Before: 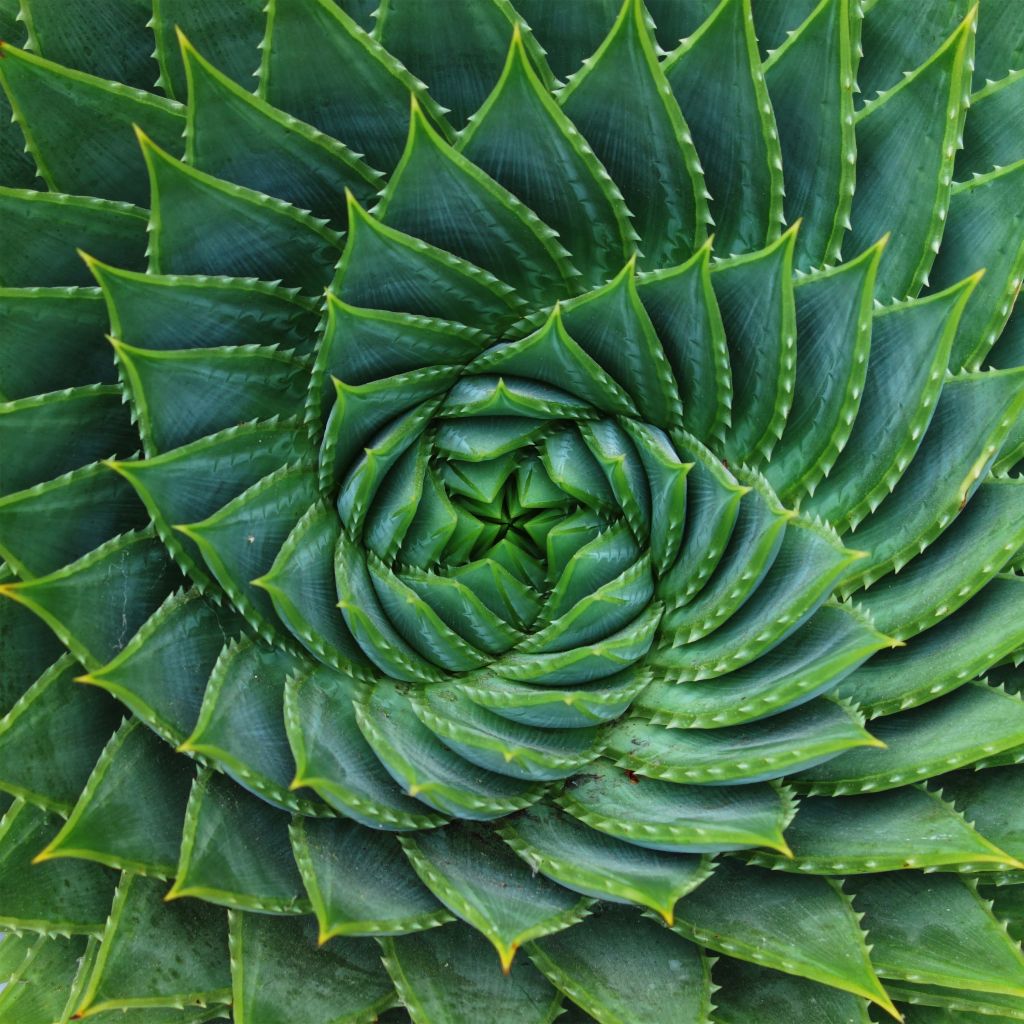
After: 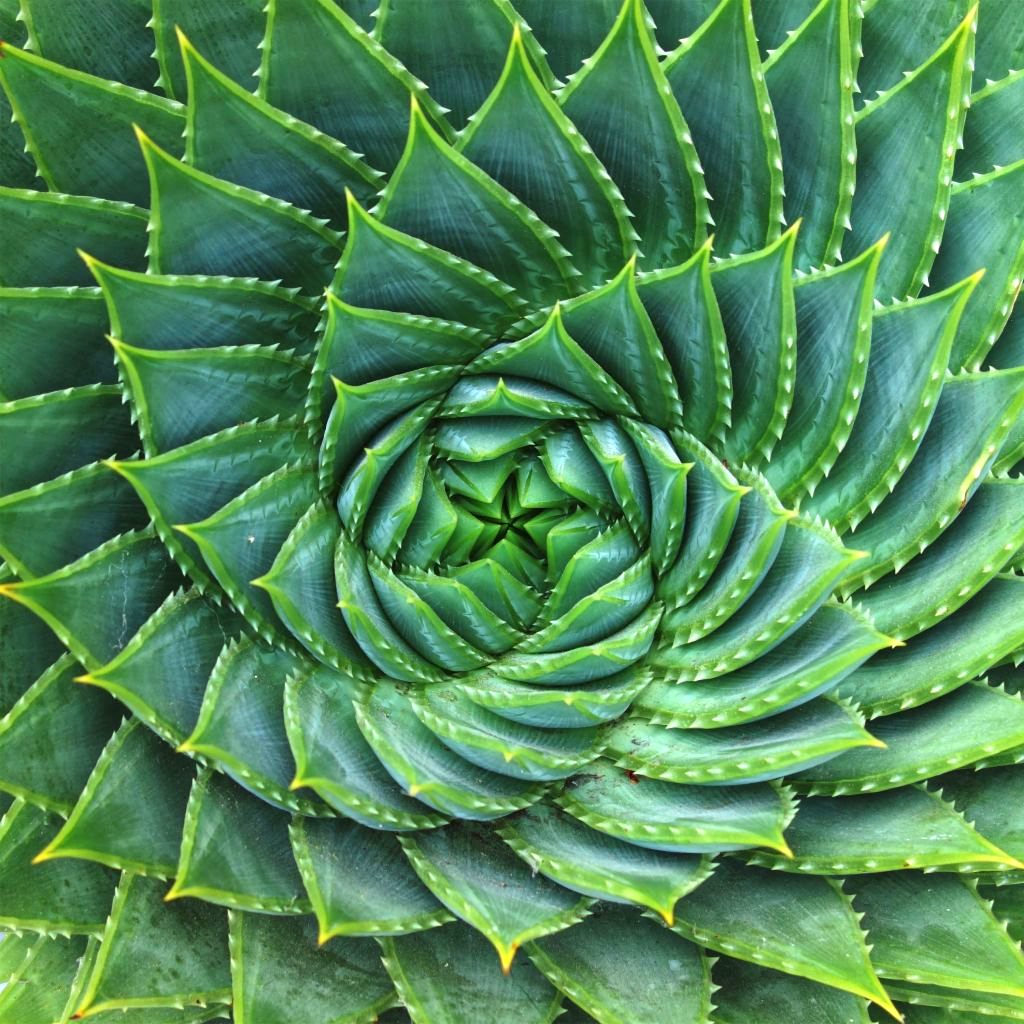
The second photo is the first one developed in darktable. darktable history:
exposure: exposure 0.81 EV, compensate highlight preservation false
